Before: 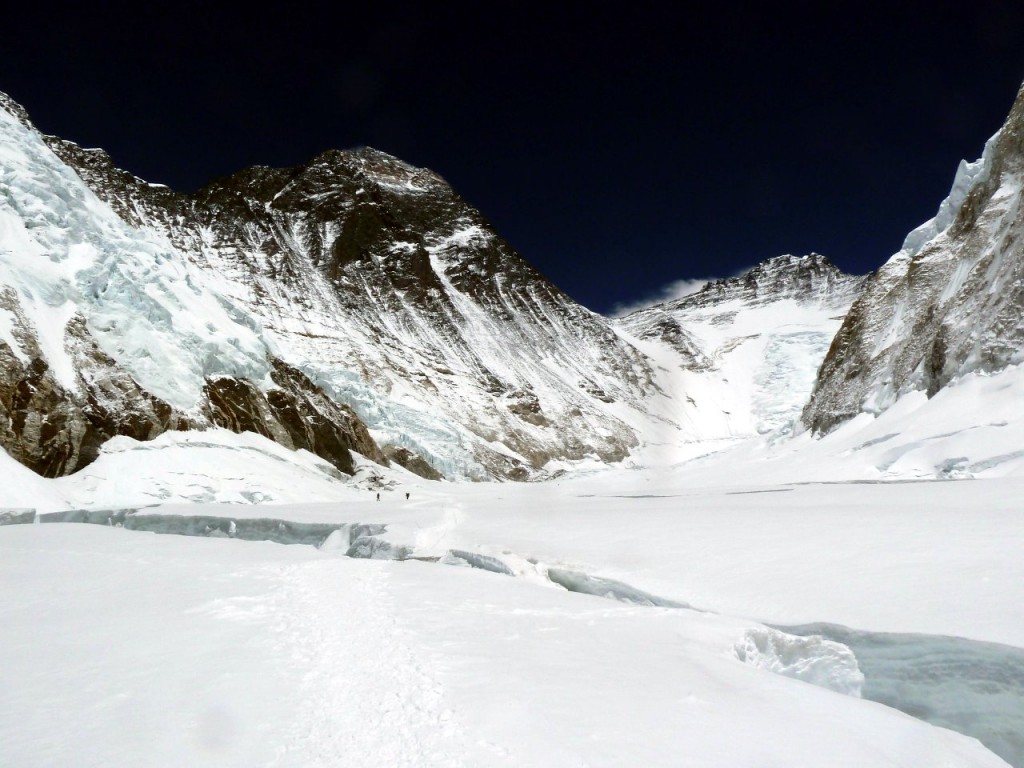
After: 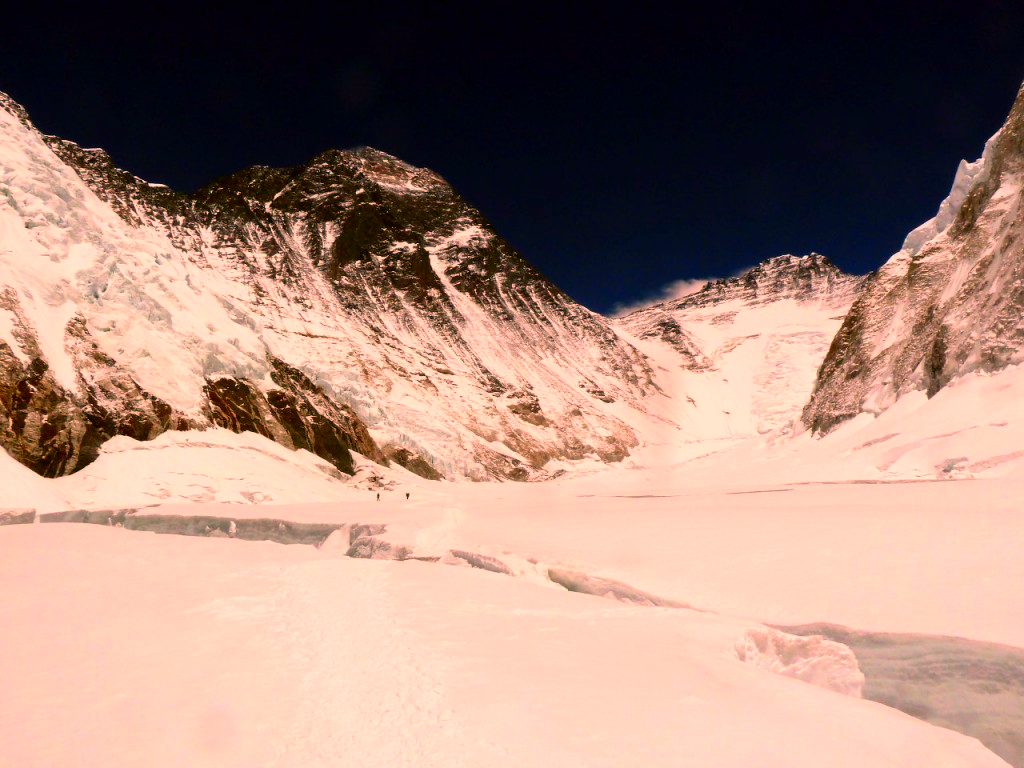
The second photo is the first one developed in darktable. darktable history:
color correction: highlights a* 19.5, highlights b* -11.53, saturation 1.69
white balance: red 1.08, blue 0.791
